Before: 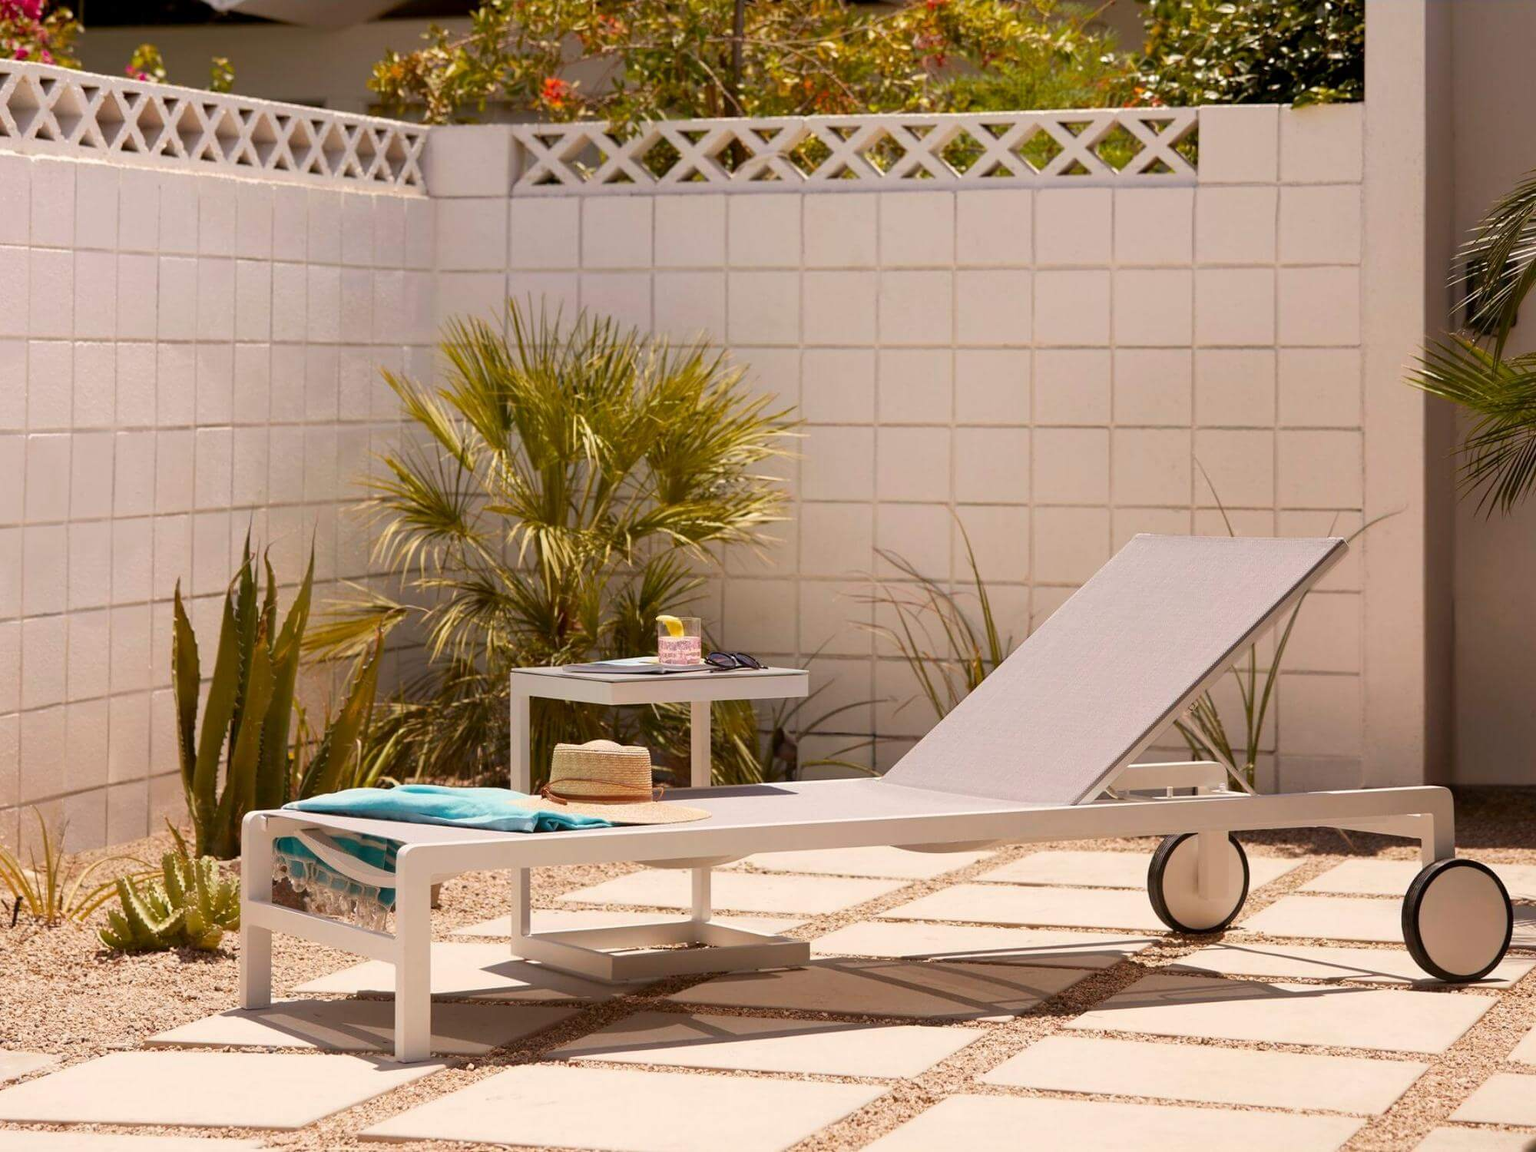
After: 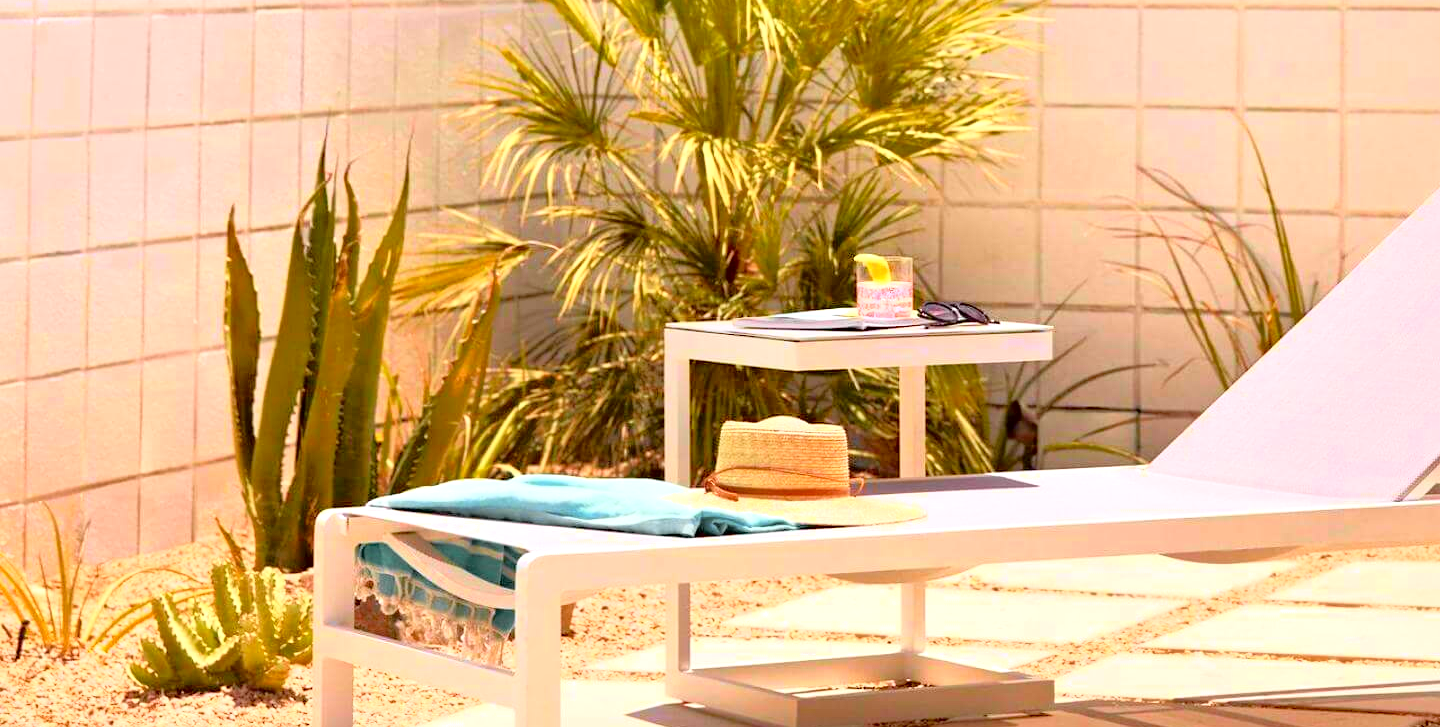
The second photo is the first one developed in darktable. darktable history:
haze removal: compatibility mode true, adaptive false
exposure: exposure 0.375 EV, compensate highlight preservation false
white balance: red 0.982, blue 1.018
tone curve: curves: ch0 [(0, 0) (0.062, 0.023) (0.168, 0.142) (0.359, 0.44) (0.469, 0.544) (0.634, 0.722) (0.839, 0.909) (0.998, 0.978)]; ch1 [(0, 0) (0.437, 0.453) (0.472, 0.47) (0.502, 0.504) (0.527, 0.546) (0.568, 0.619) (0.608, 0.665) (0.669, 0.748) (0.859, 0.899) (1, 1)]; ch2 [(0, 0) (0.33, 0.301) (0.421, 0.443) (0.473, 0.498) (0.509, 0.5) (0.535, 0.564) (0.575, 0.625) (0.608, 0.676) (1, 1)], color space Lab, independent channels, preserve colors none
crop: top 36.498%, right 27.964%, bottom 14.995%
contrast brightness saturation: brightness 0.15
local contrast: mode bilateral grid, contrast 25, coarseness 60, detail 151%, midtone range 0.2
